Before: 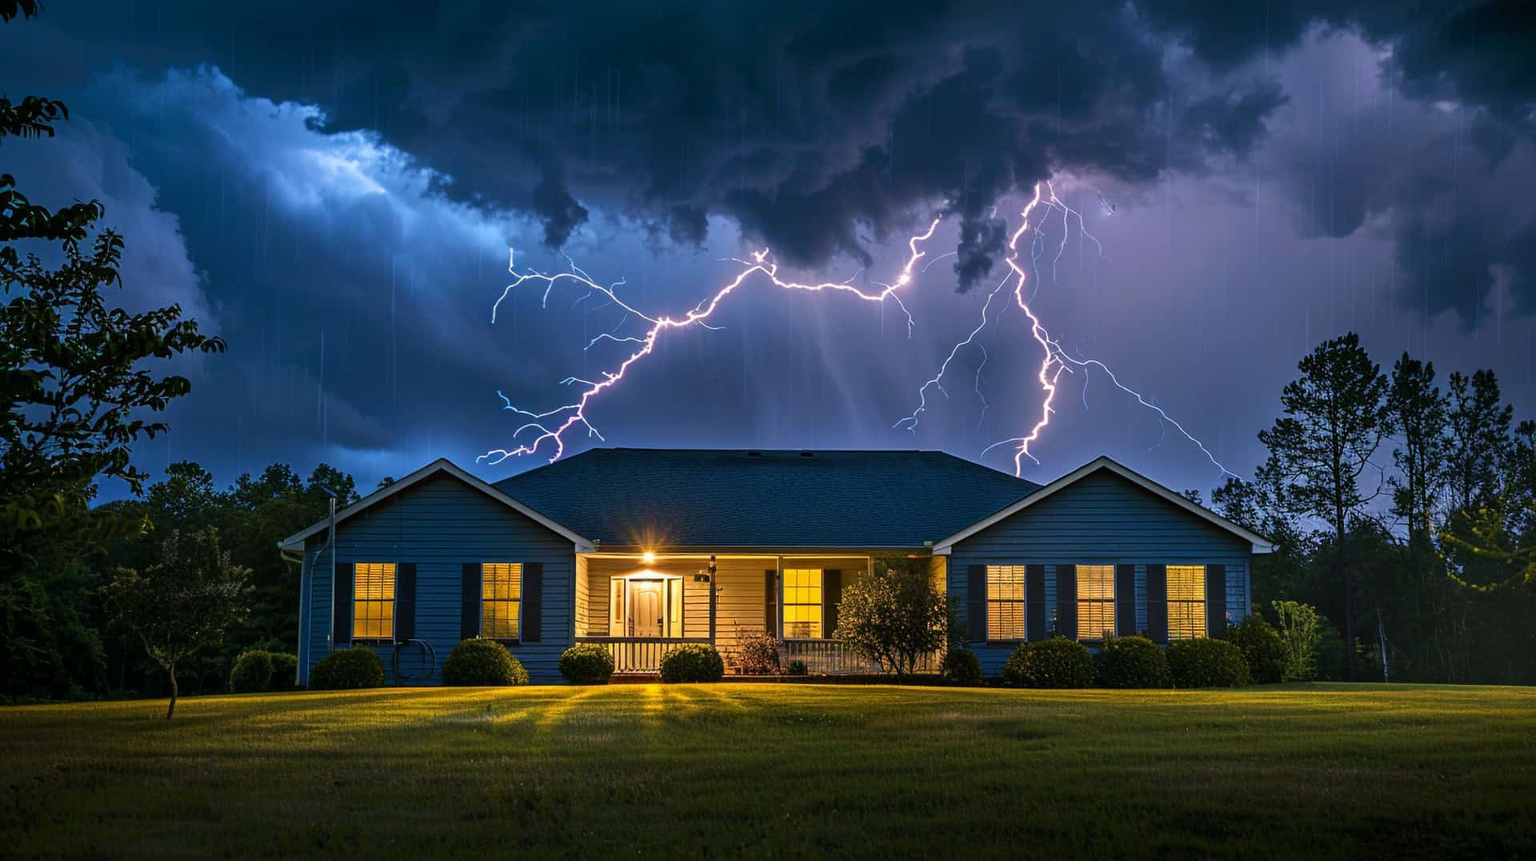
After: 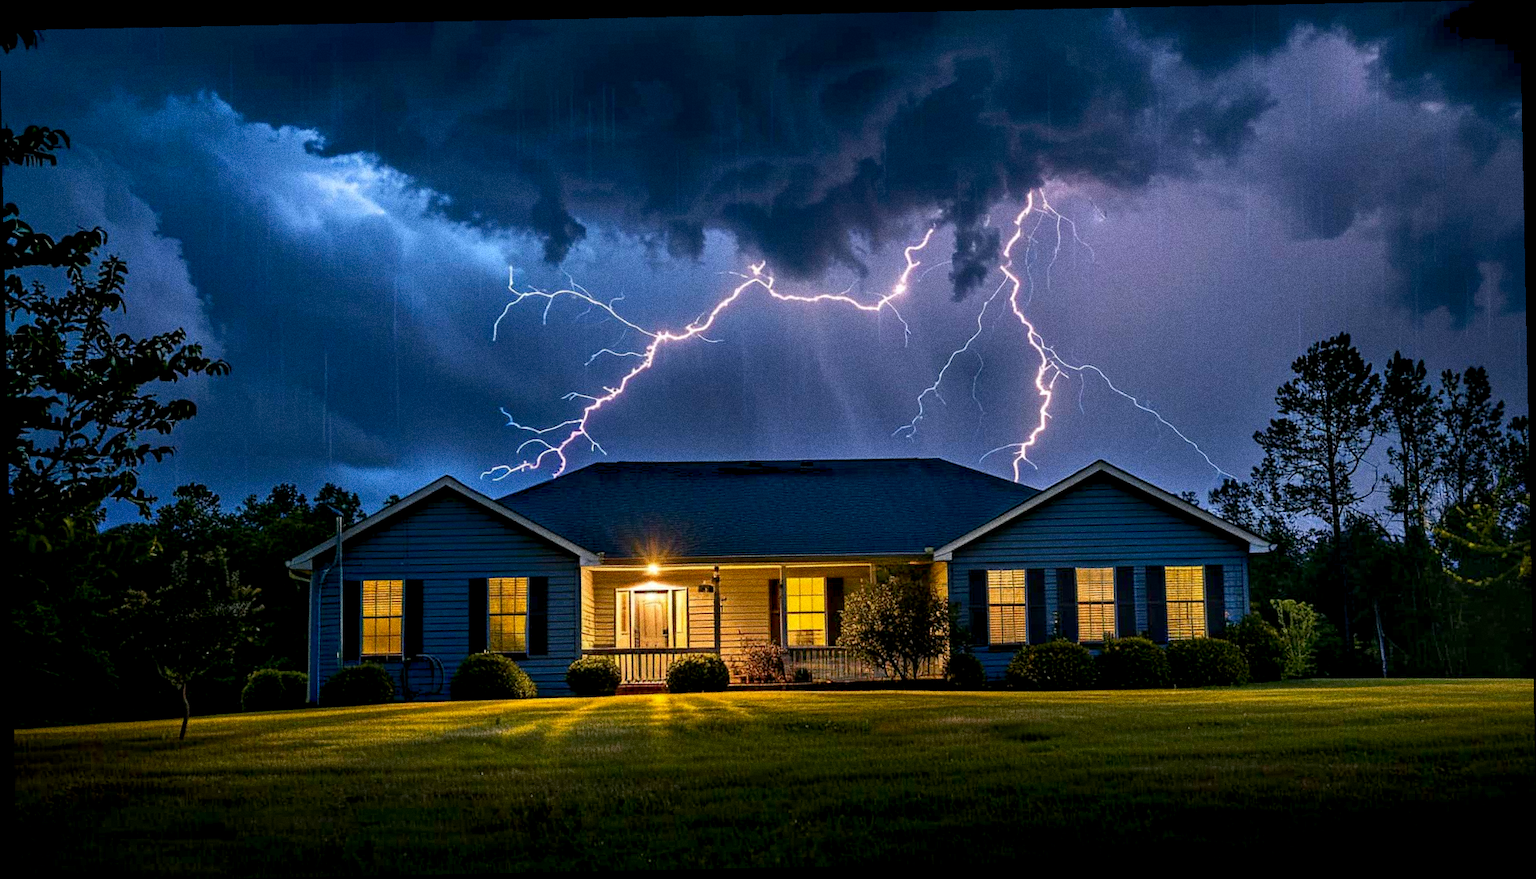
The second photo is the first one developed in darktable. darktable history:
levels: levels [0, 0.474, 0.947]
crop: top 0.05%, bottom 0.098%
exposure: black level correction 0.009, exposure -0.159 EV, compensate highlight preservation false
grain: coarseness 0.09 ISO, strength 40%
rotate and perspective: rotation -1.17°, automatic cropping off
